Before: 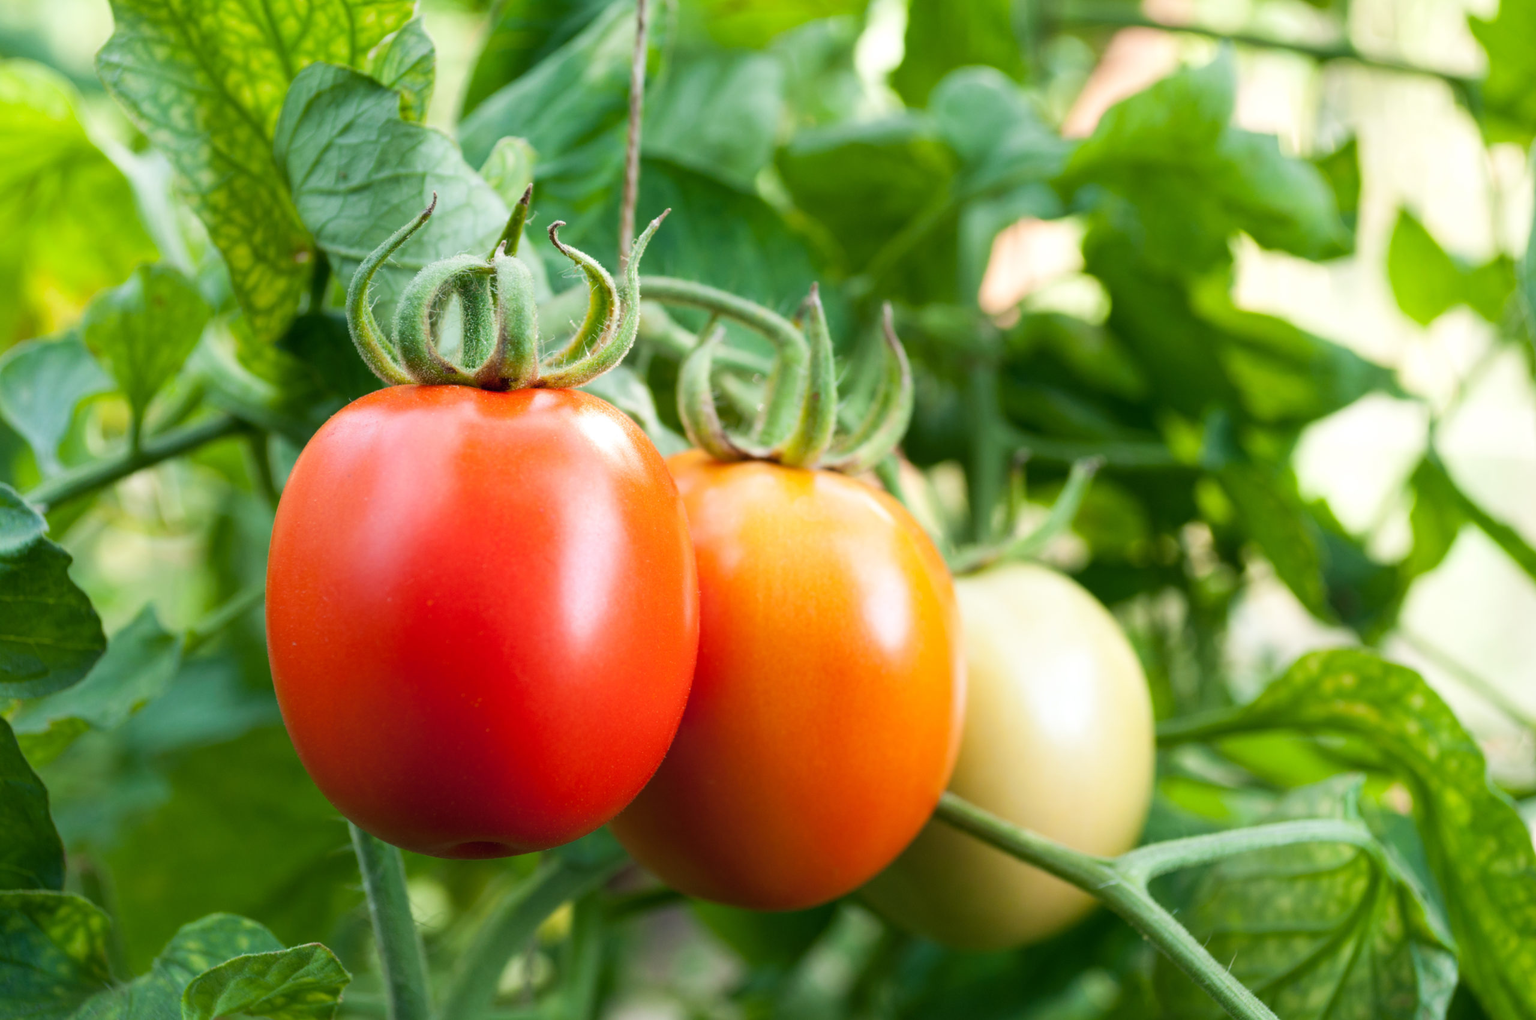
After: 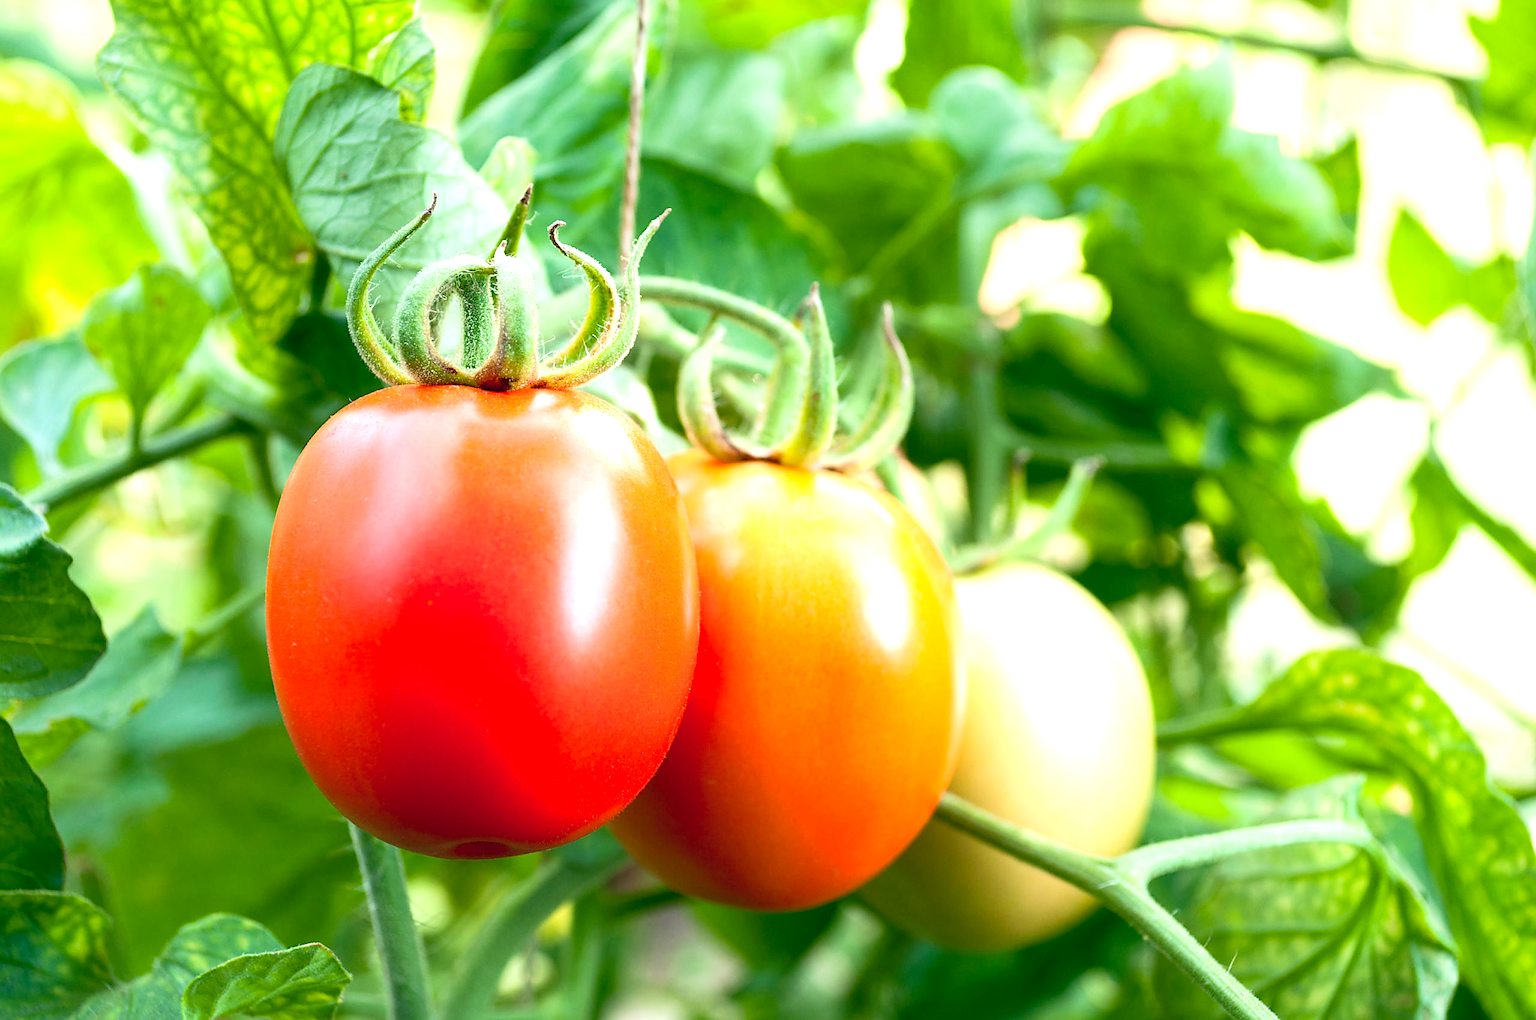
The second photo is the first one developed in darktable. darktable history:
levels: levels [0, 0.397, 0.955]
tone equalizer: -8 EV -0.75 EV, -7 EV -0.7 EV, -6 EV -0.6 EV, -5 EV -0.4 EV, -3 EV 0.4 EV, -2 EV 0.6 EV, -1 EV 0.7 EV, +0 EV 0.75 EV, edges refinement/feathering 500, mask exposure compensation -1.57 EV, preserve details no
sharpen: radius 1.4, amount 1.25, threshold 0.7
